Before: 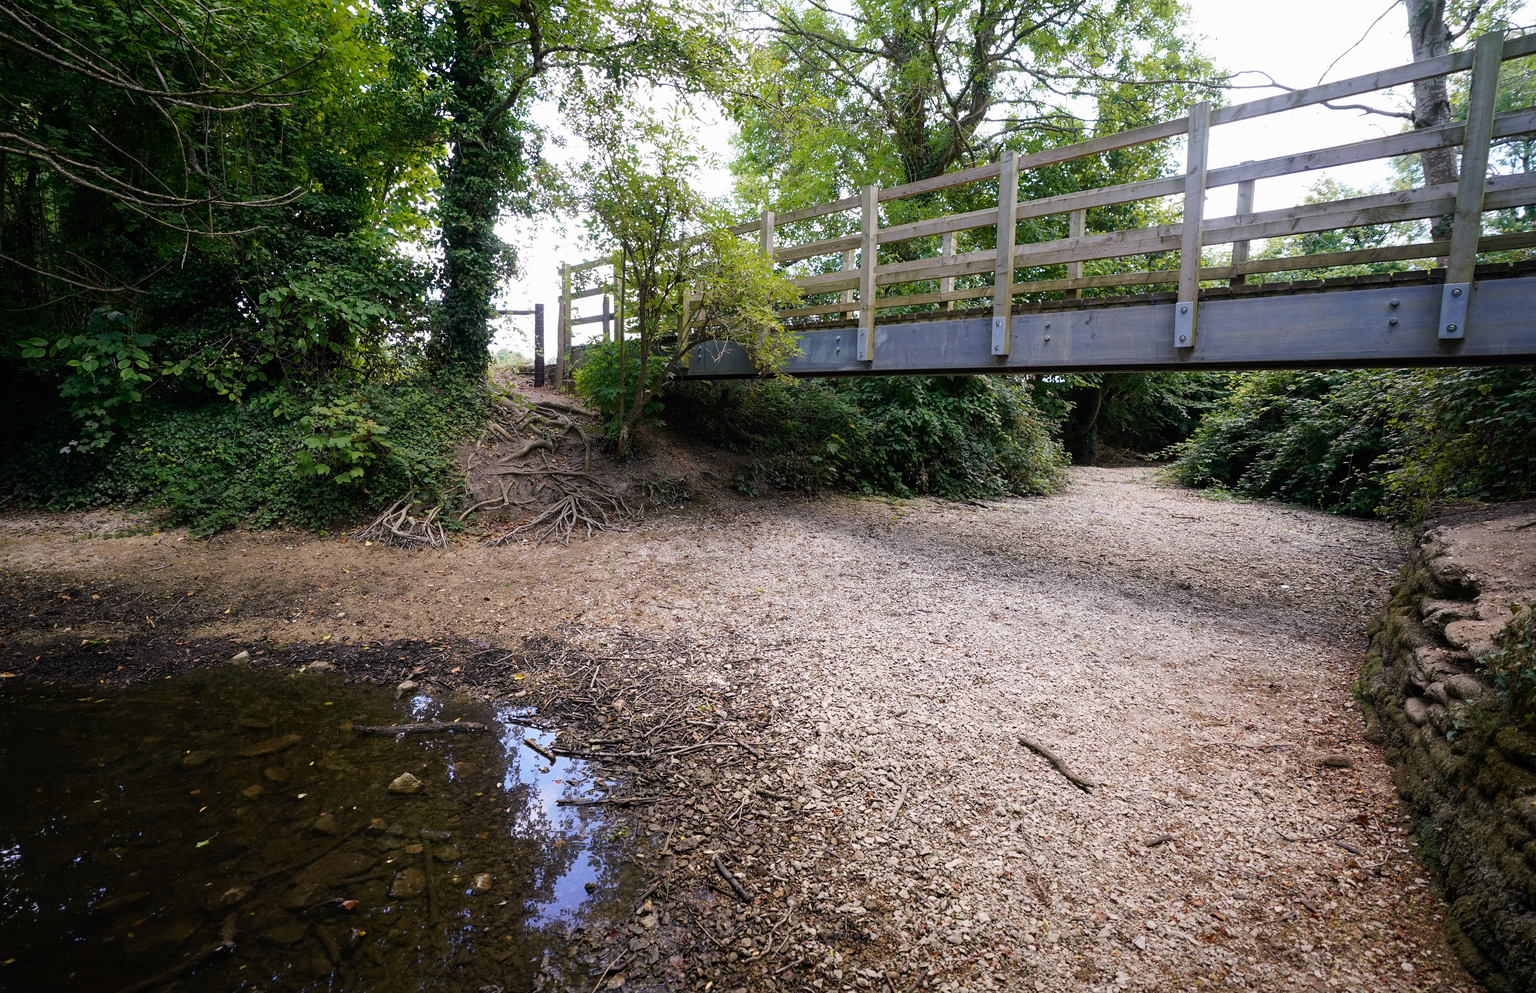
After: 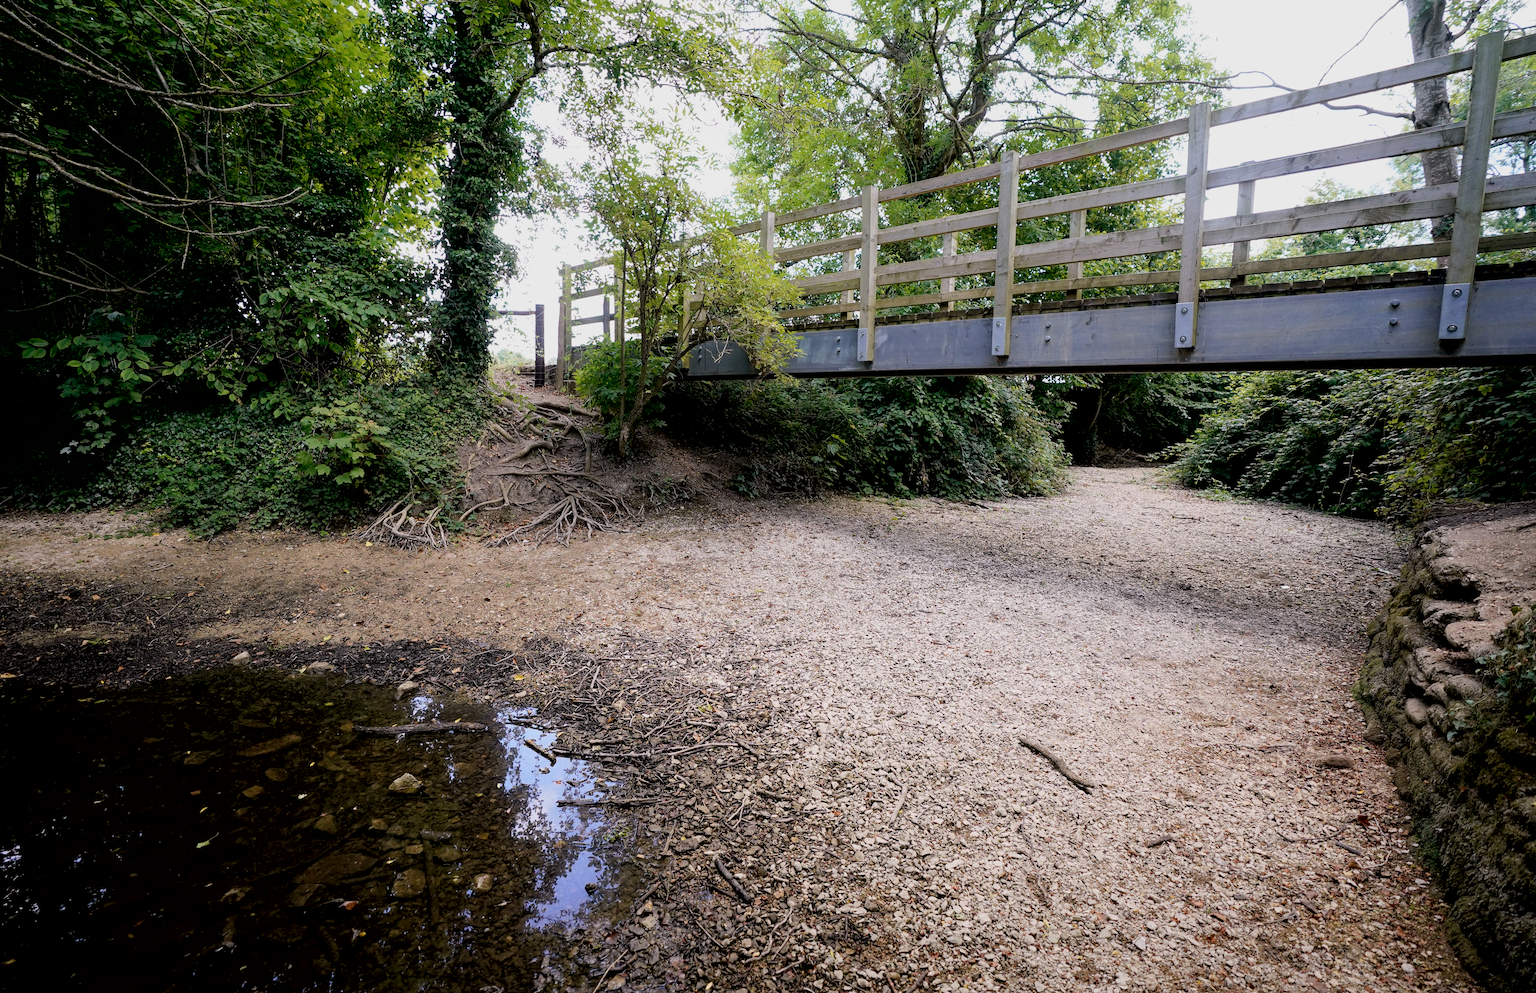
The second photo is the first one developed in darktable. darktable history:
exposure: black level correction 0.011, exposure -0.478 EV, compensate highlight preservation false
contrast brightness saturation: contrast 0.14, brightness 0.21
